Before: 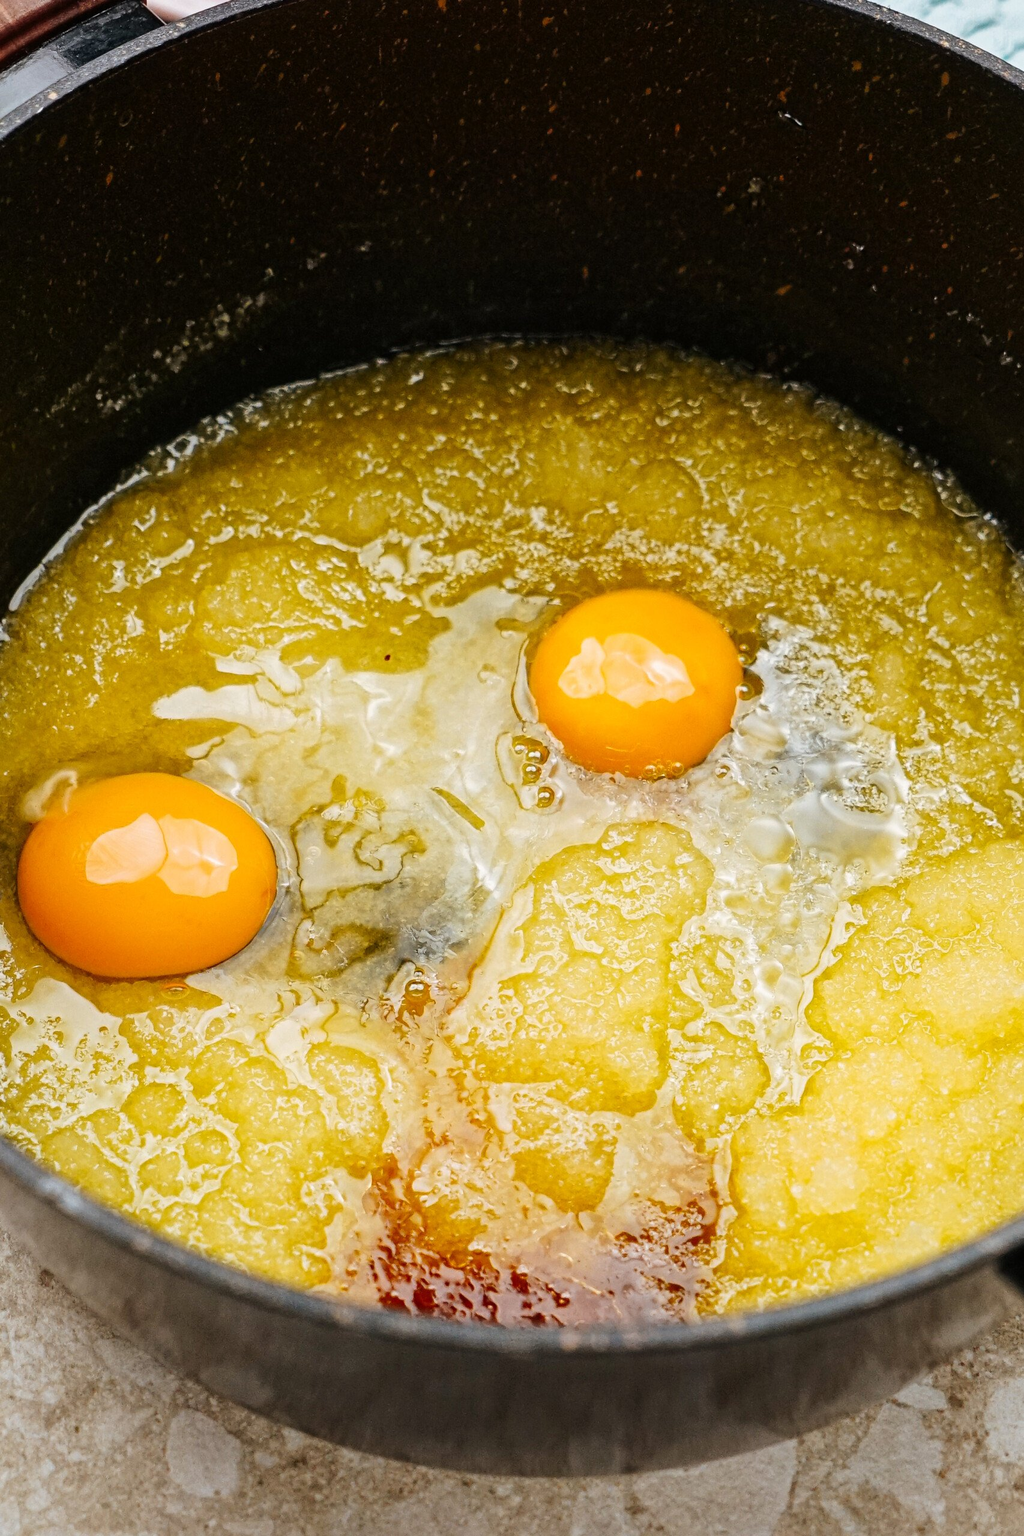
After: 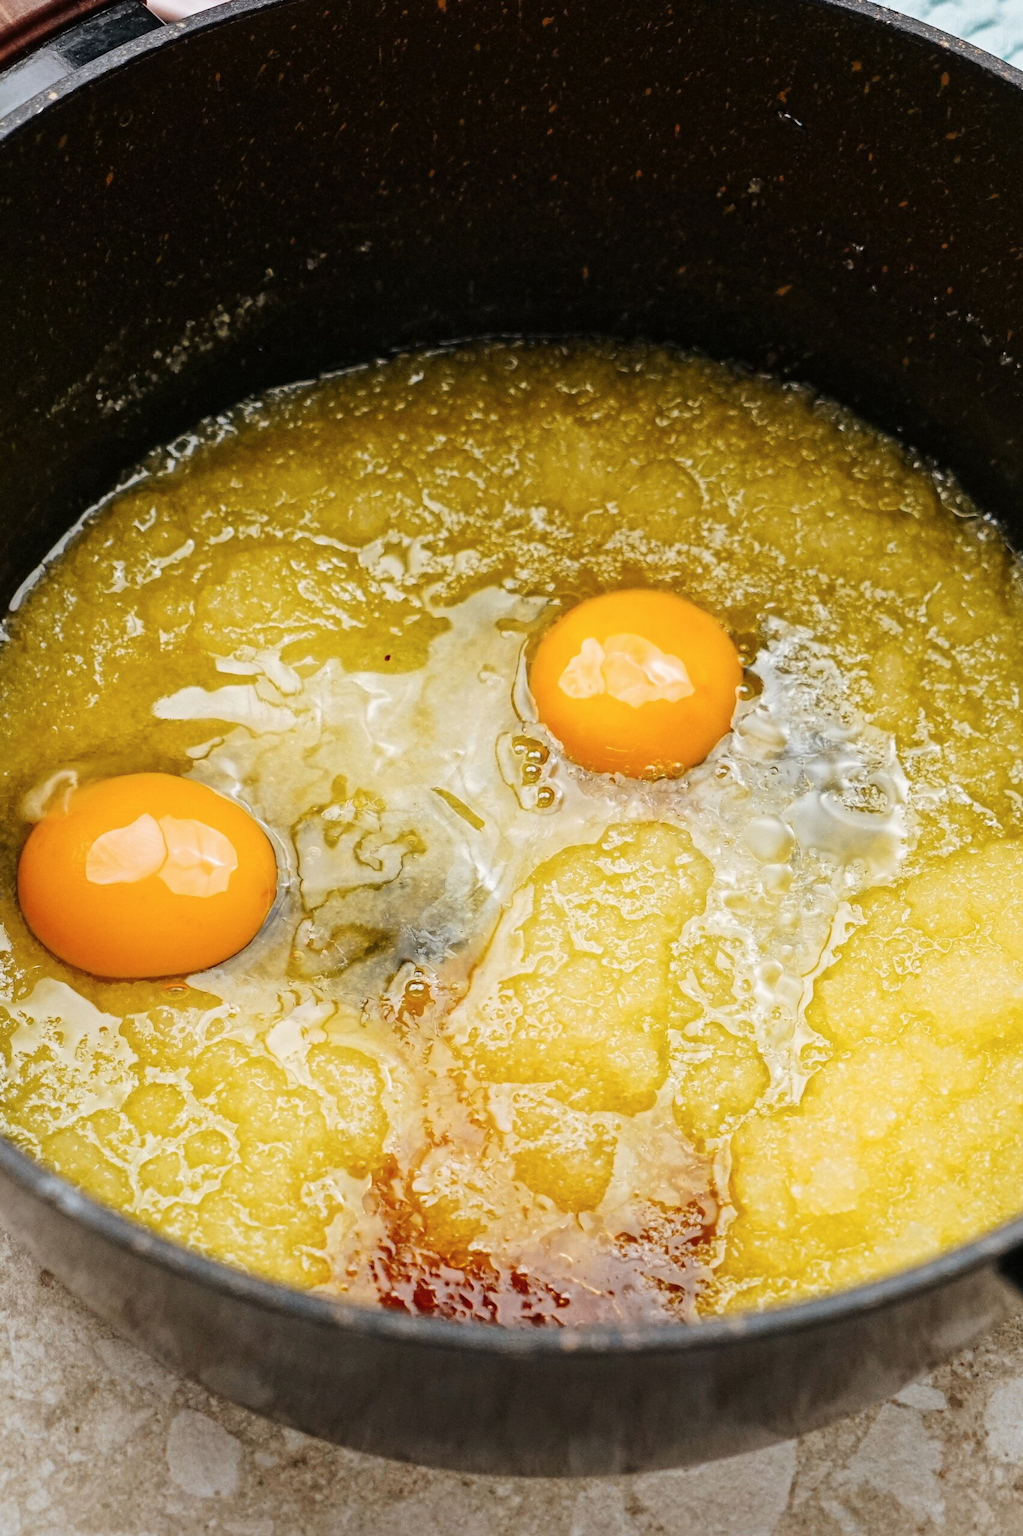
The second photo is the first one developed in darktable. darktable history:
exposure: compensate highlight preservation false
contrast equalizer: octaves 7, y [[0.5 ×4, 0.483, 0.43], [0.5 ×6], [0.5 ×6], [0 ×6], [0 ×6]]
contrast brightness saturation: saturation -0.054
